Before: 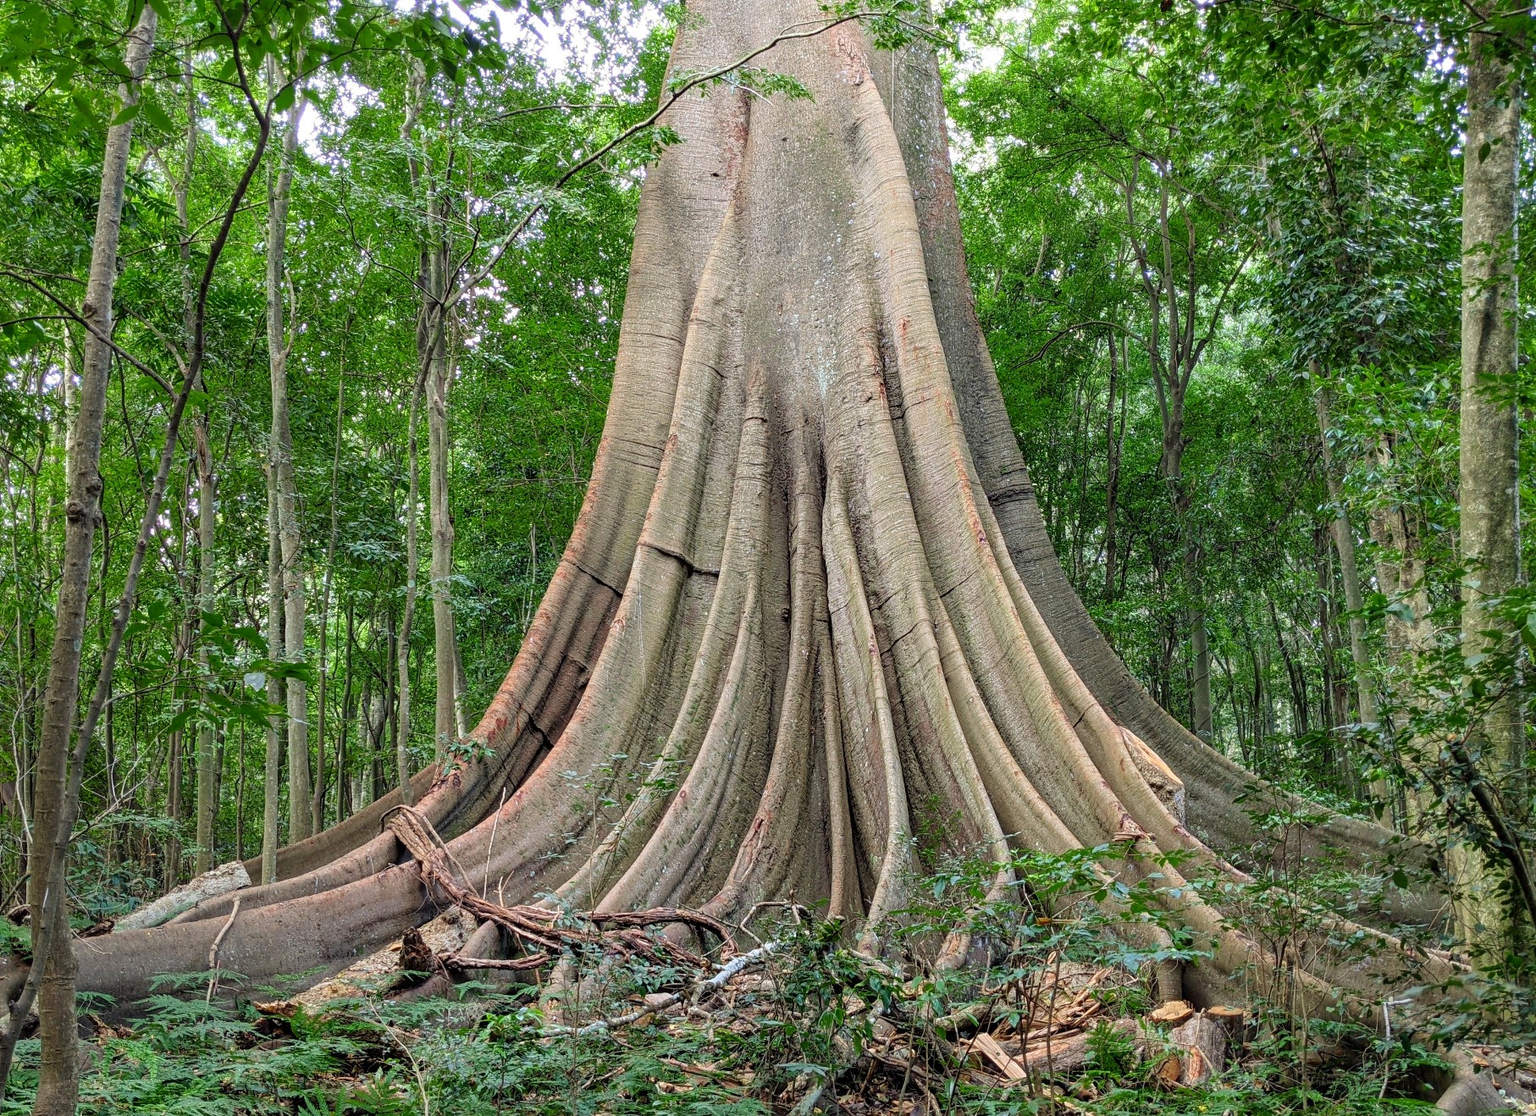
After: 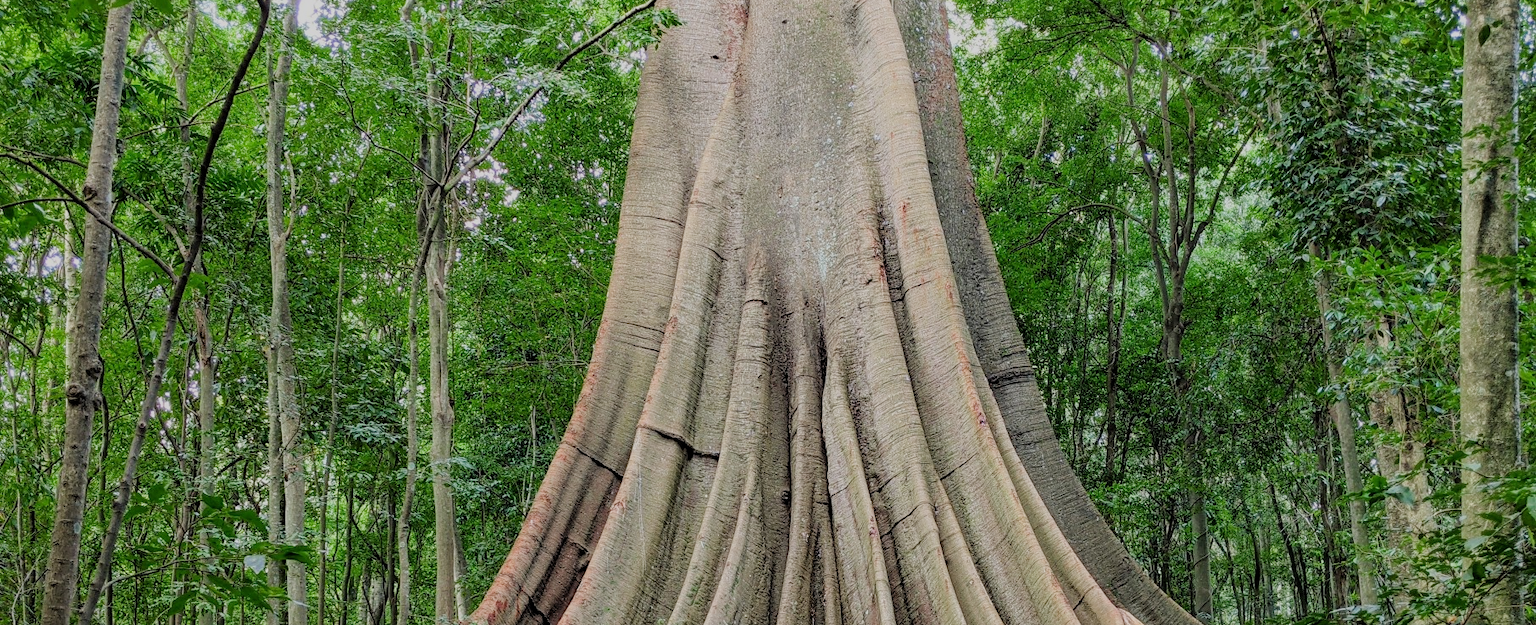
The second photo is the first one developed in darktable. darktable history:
filmic rgb: black relative exposure -7.32 EV, white relative exposure 5.09 EV, hardness 3.2
crop and rotate: top 10.605%, bottom 33.274%
tone equalizer: on, module defaults
